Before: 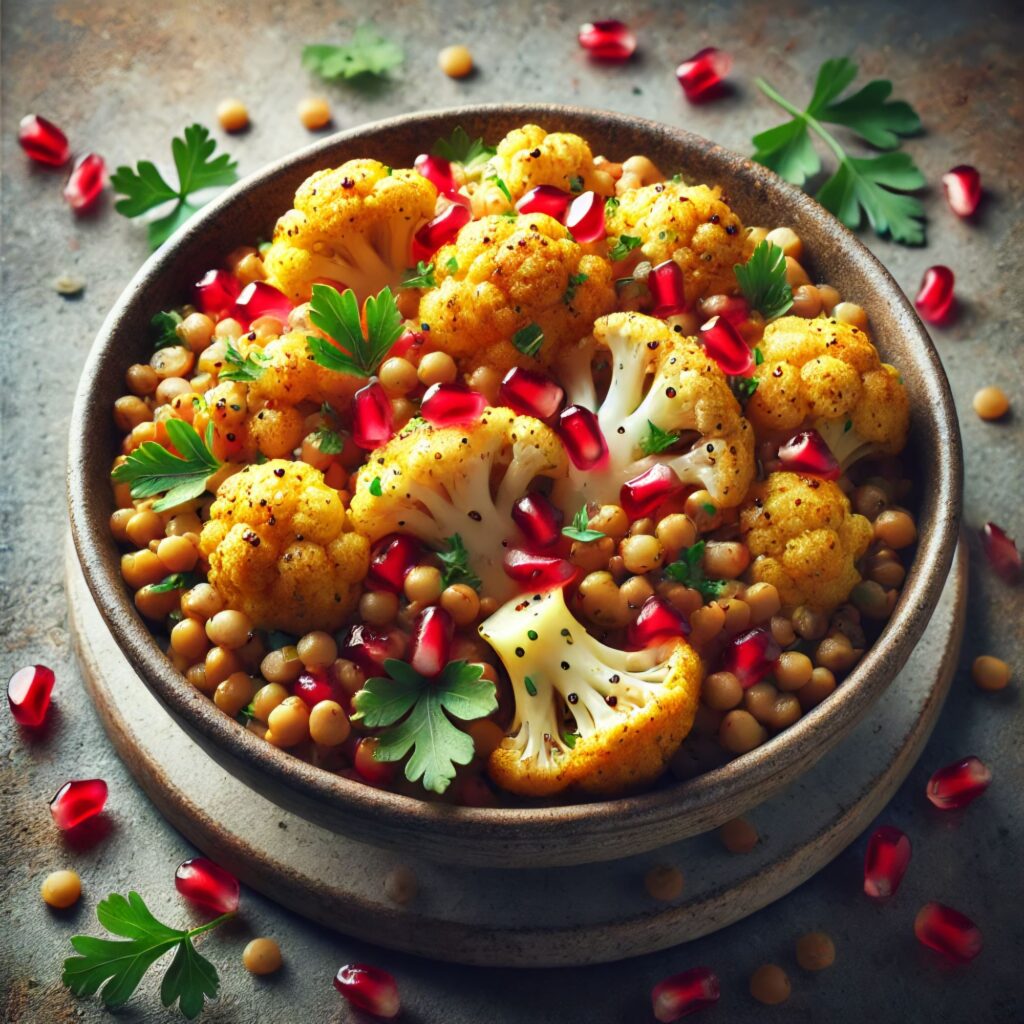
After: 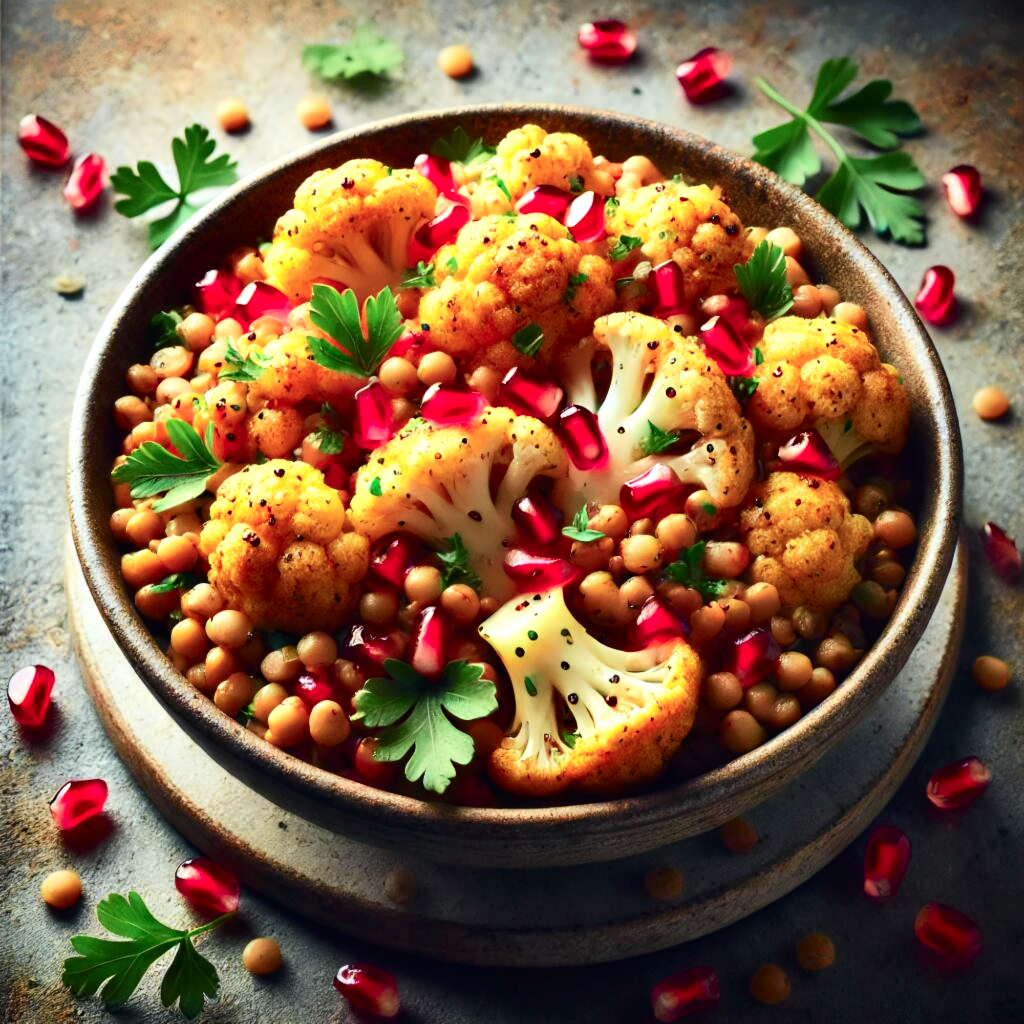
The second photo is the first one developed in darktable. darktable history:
tone curve: curves: ch0 [(0, 0) (0.058, 0.027) (0.214, 0.183) (0.304, 0.288) (0.522, 0.549) (0.658, 0.7) (0.741, 0.775) (0.844, 0.866) (0.986, 0.957)]; ch1 [(0, 0) (0.172, 0.123) (0.312, 0.296) (0.437, 0.429) (0.471, 0.469) (0.502, 0.5) (0.513, 0.515) (0.572, 0.603) (0.617, 0.653) (0.68, 0.724) (0.889, 0.924) (1, 1)]; ch2 [(0, 0) (0.411, 0.424) (0.489, 0.49) (0.502, 0.5) (0.517, 0.519) (0.549, 0.578) (0.604, 0.628) (0.693, 0.686) (1, 1)], color space Lab, independent channels, preserve colors none
tone equalizer: -8 EV -0.417 EV, -7 EV -0.389 EV, -6 EV -0.333 EV, -5 EV -0.222 EV, -3 EV 0.222 EV, -2 EV 0.333 EV, -1 EV 0.389 EV, +0 EV 0.417 EV, edges refinement/feathering 500, mask exposure compensation -1.57 EV, preserve details no
